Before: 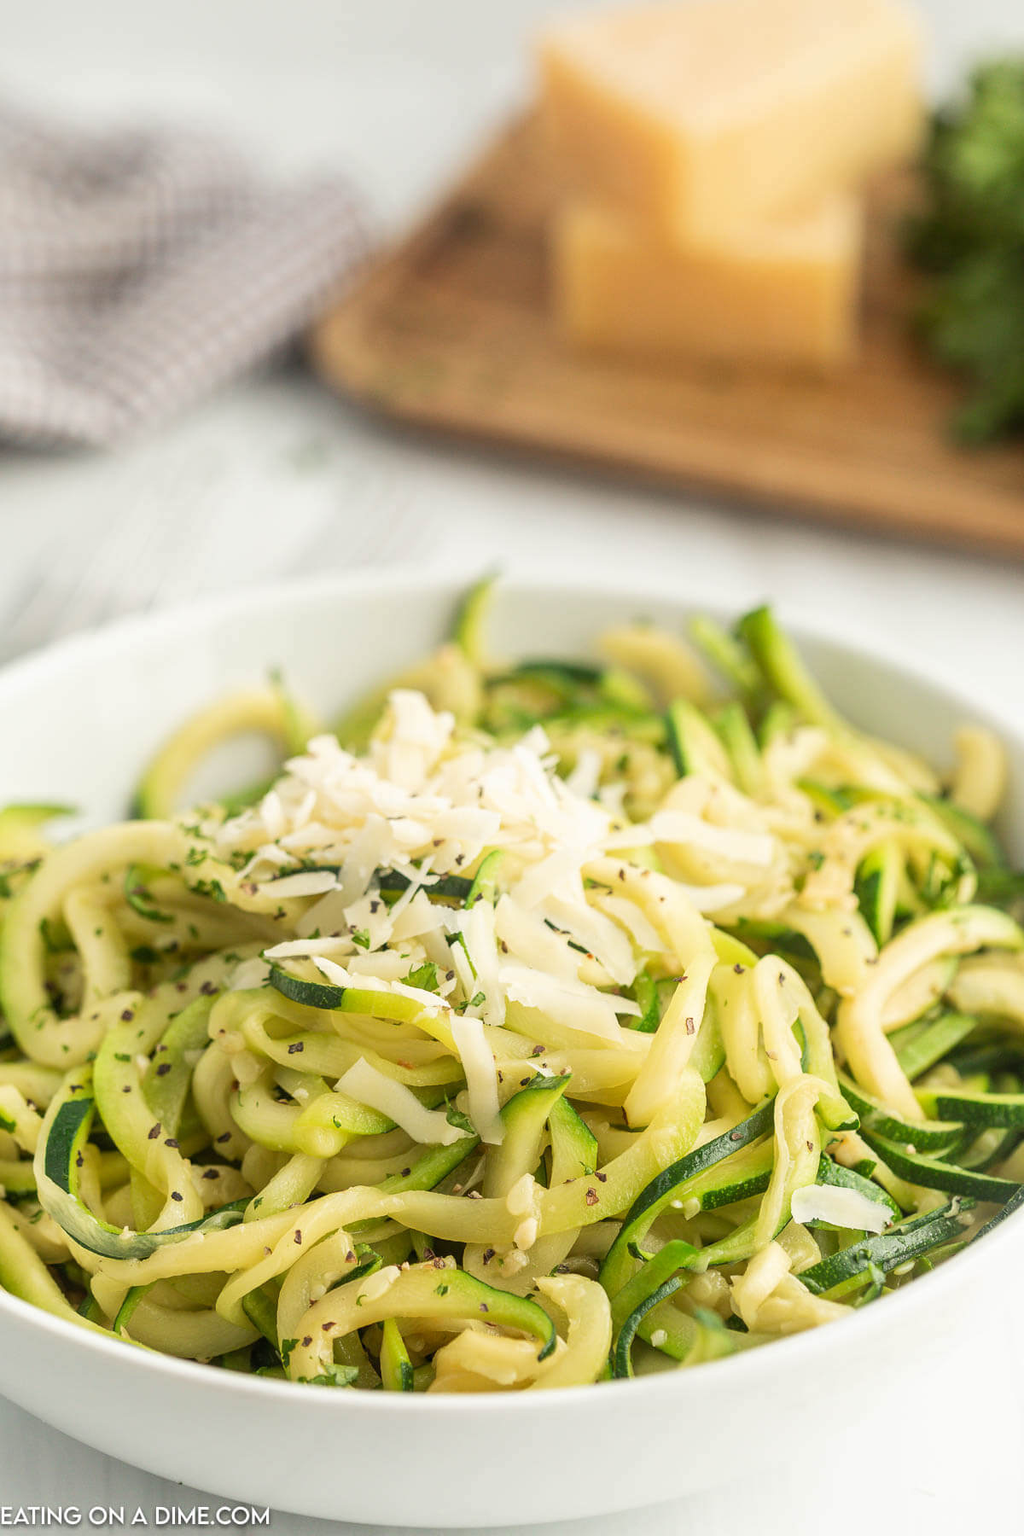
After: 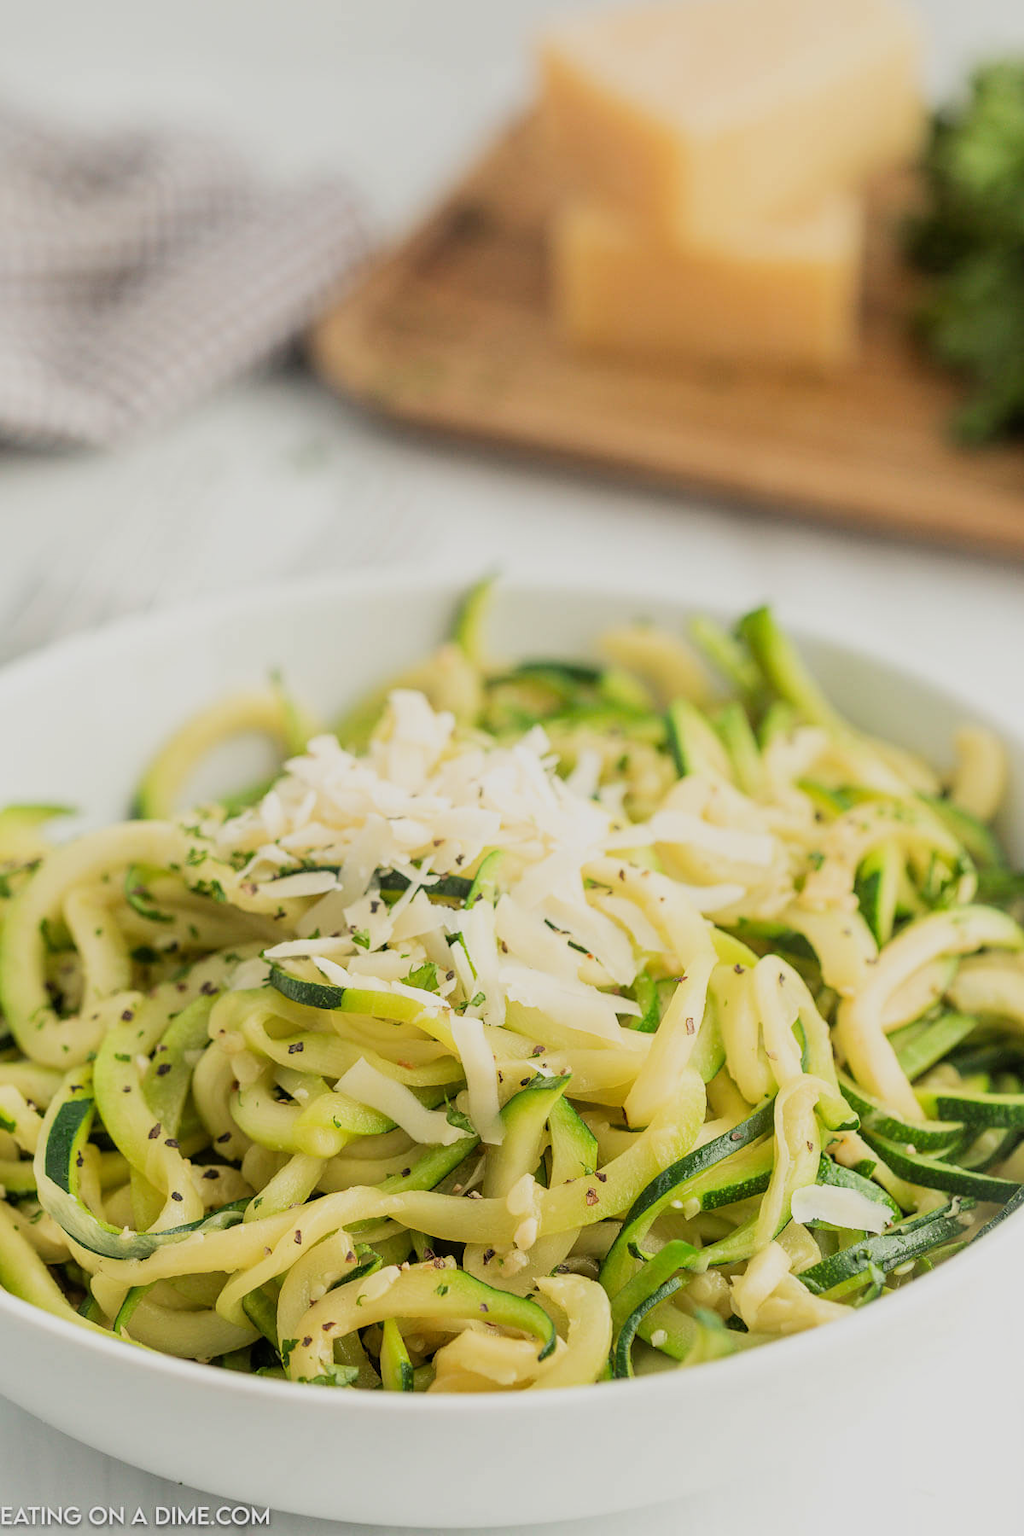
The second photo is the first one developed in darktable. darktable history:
filmic rgb: black relative exposure -8.03 EV, white relative exposure 3.87 EV, hardness 4.31
